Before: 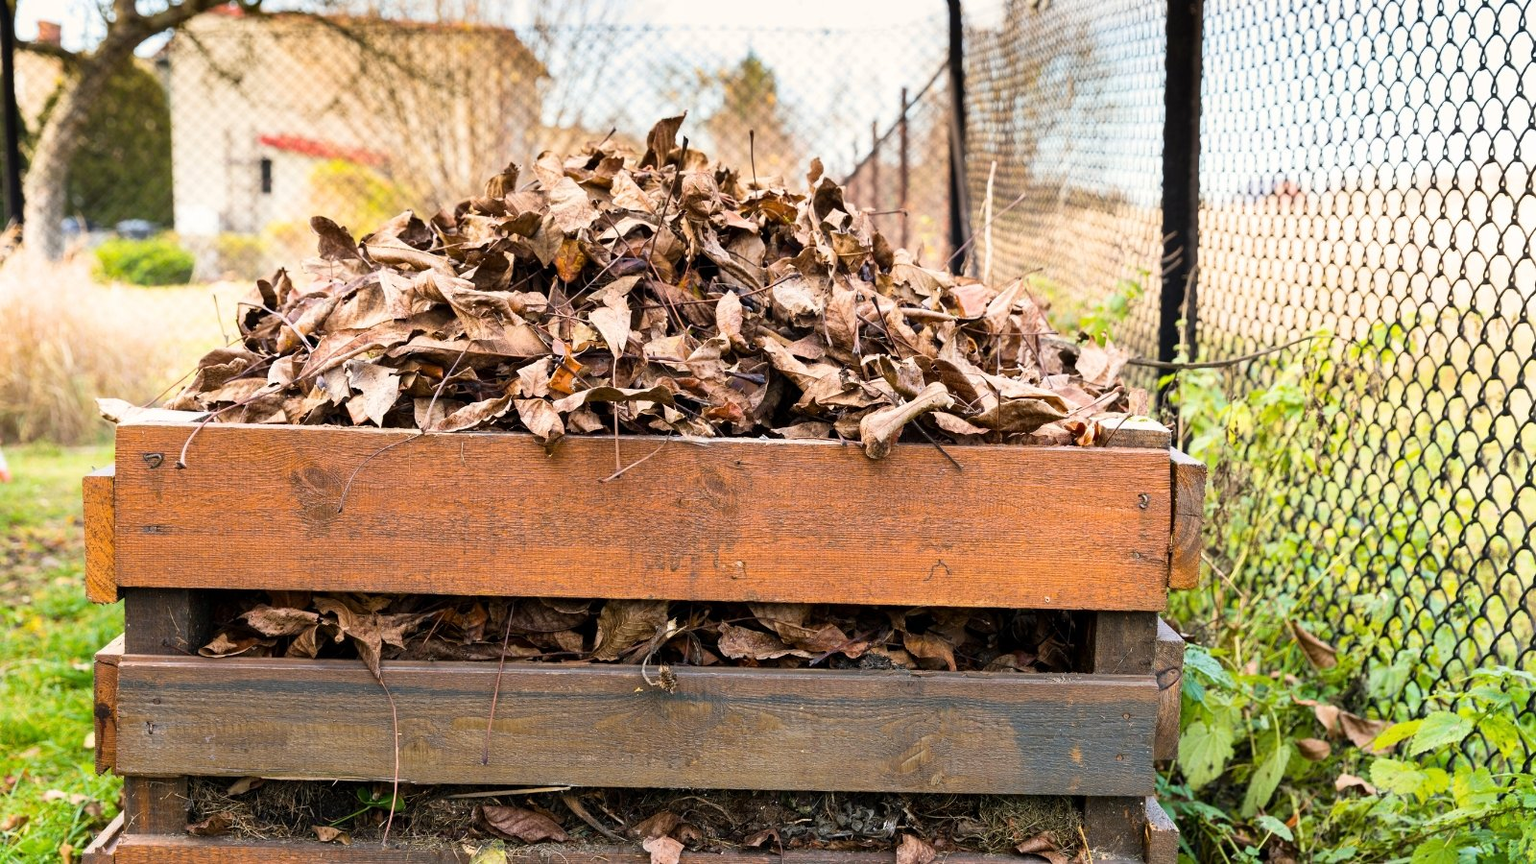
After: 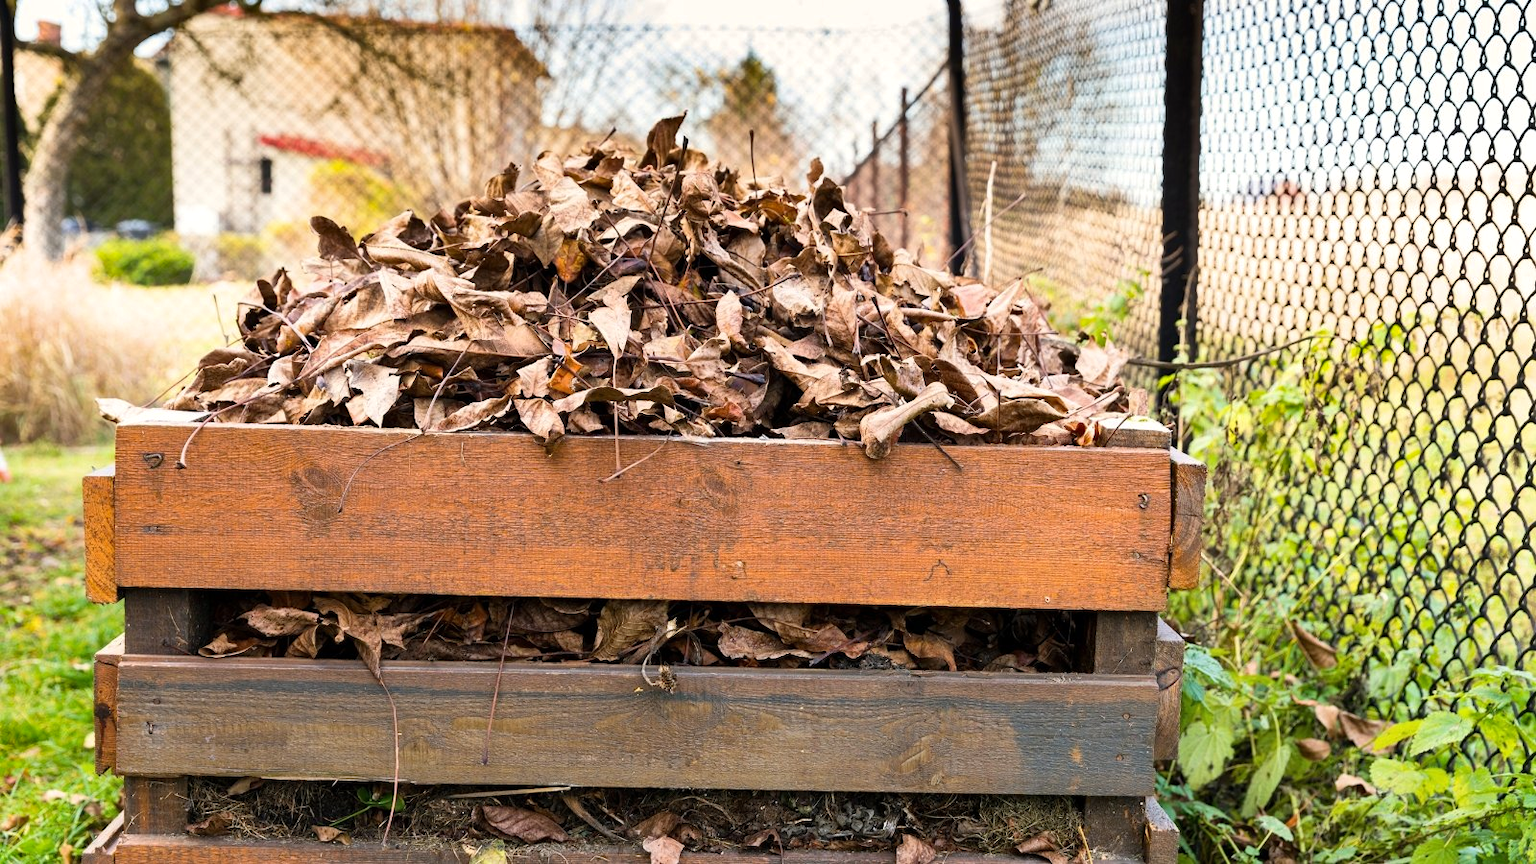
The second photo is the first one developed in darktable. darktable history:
shadows and highlights: shadows 11.01, white point adjustment 1.13, soften with gaussian
